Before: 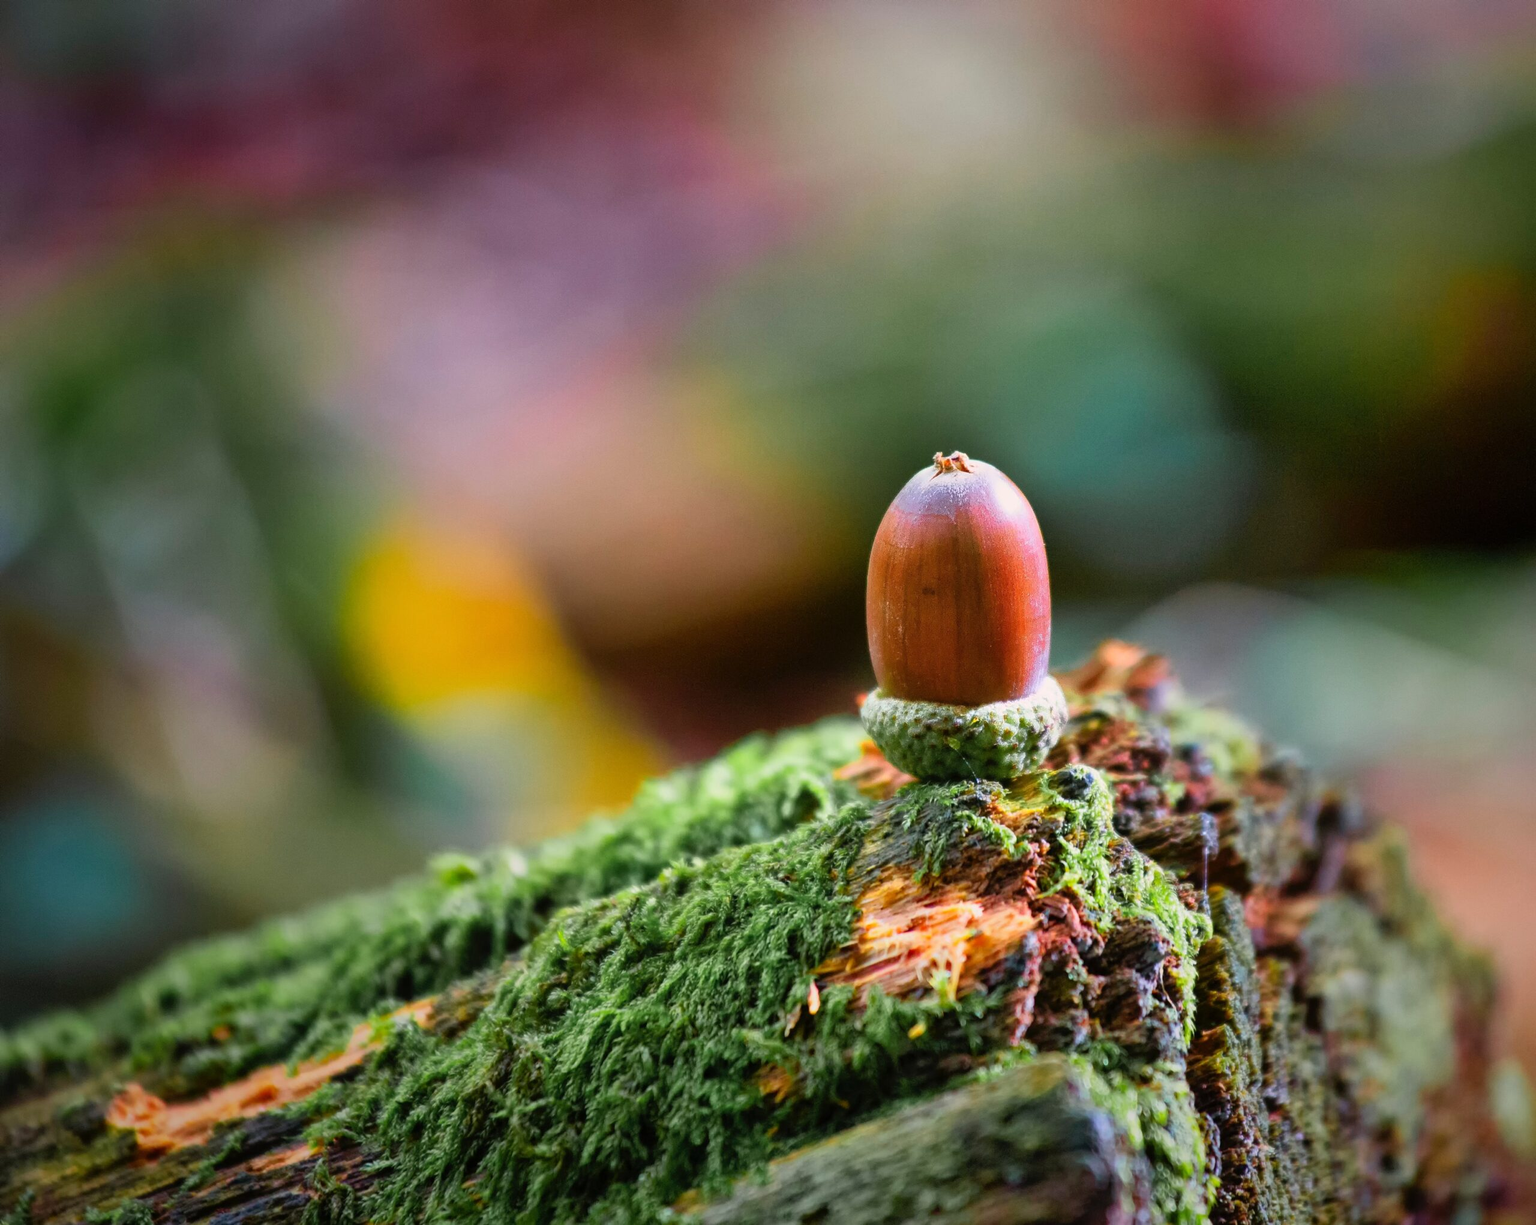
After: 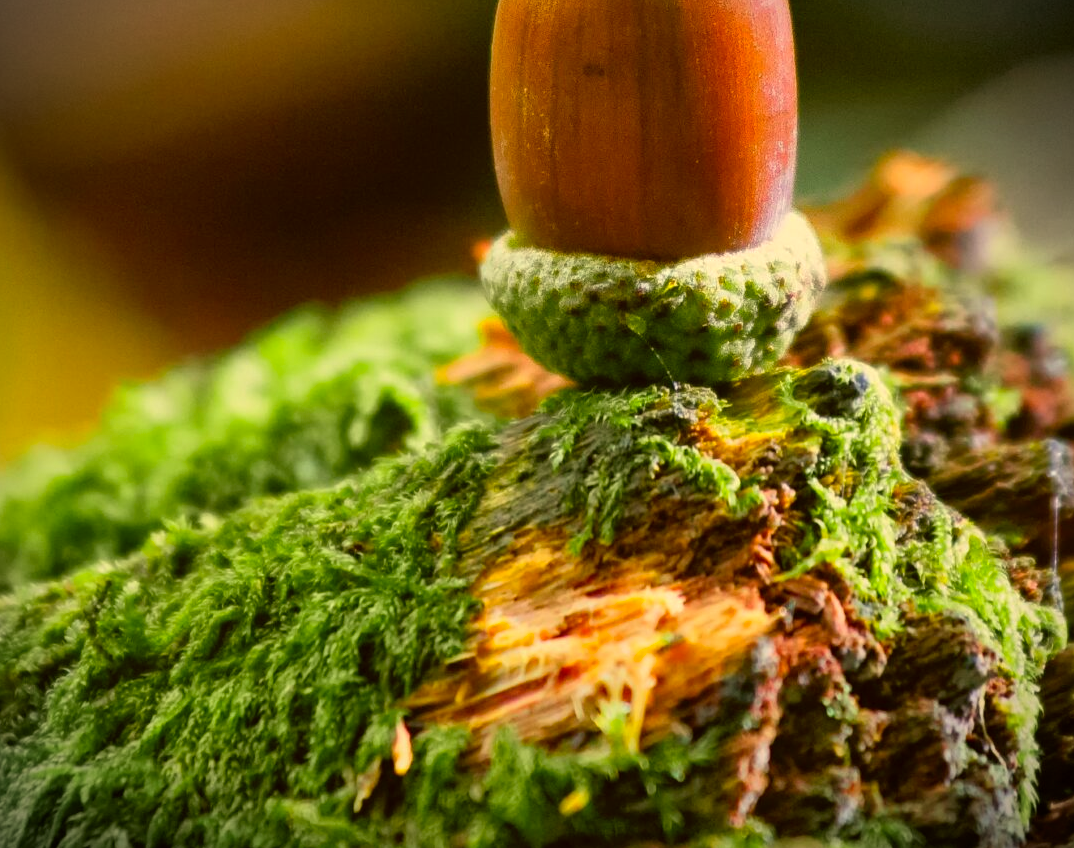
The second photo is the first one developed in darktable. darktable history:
vignetting: fall-off start 97.16%, brightness -0.801, width/height ratio 1.187
crop: left 37.296%, top 44.834%, right 20.728%, bottom 13.617%
color correction: highlights a* 0.116, highlights b* 29.32, shadows a* -0.172, shadows b* 21.84
